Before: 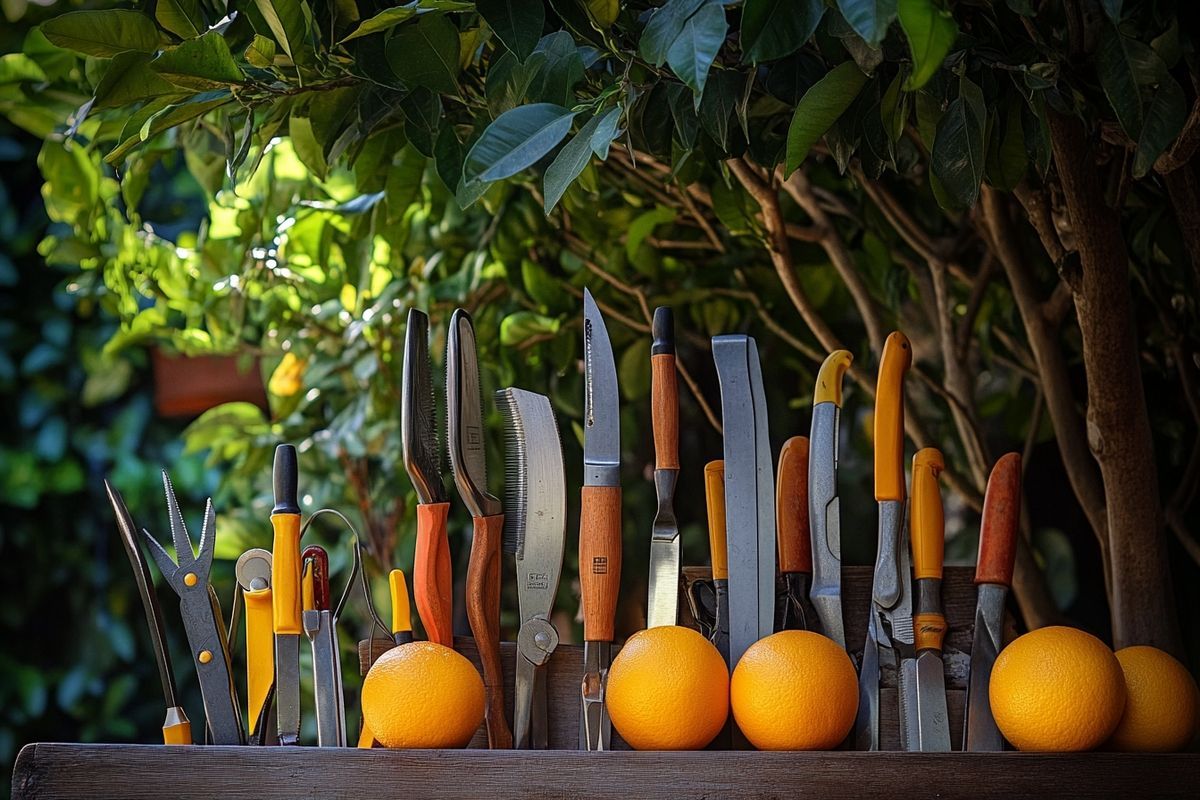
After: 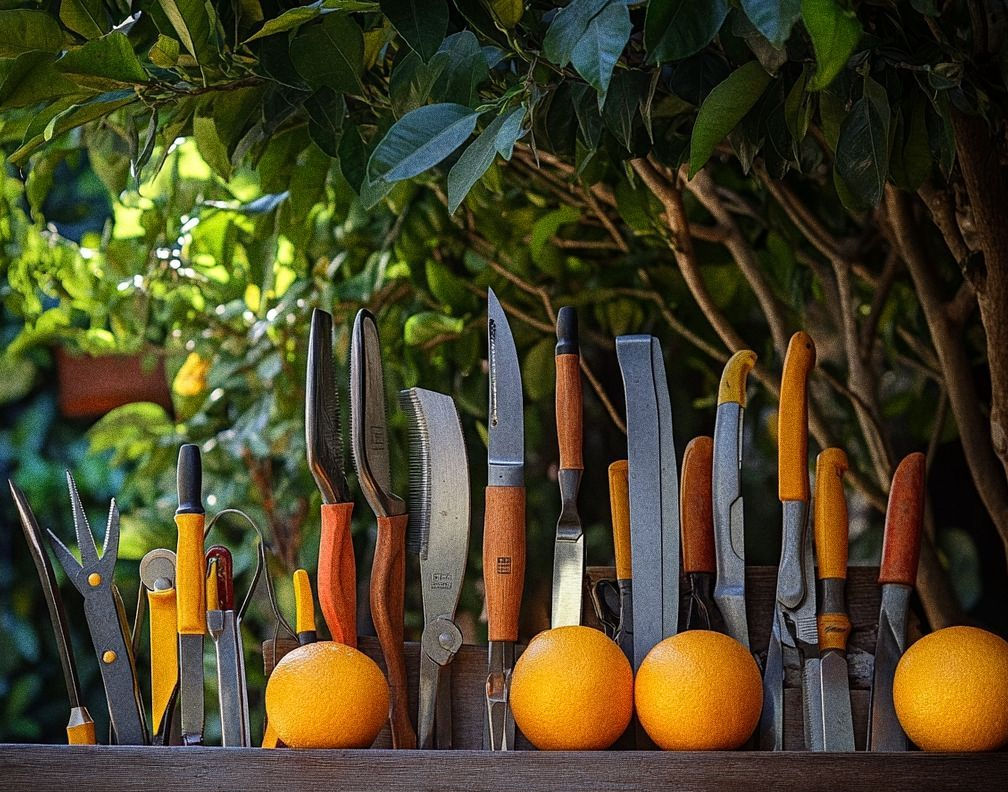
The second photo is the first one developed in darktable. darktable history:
grain: coarseness 0.09 ISO, strength 40%
crop: left 8.026%, right 7.374%
